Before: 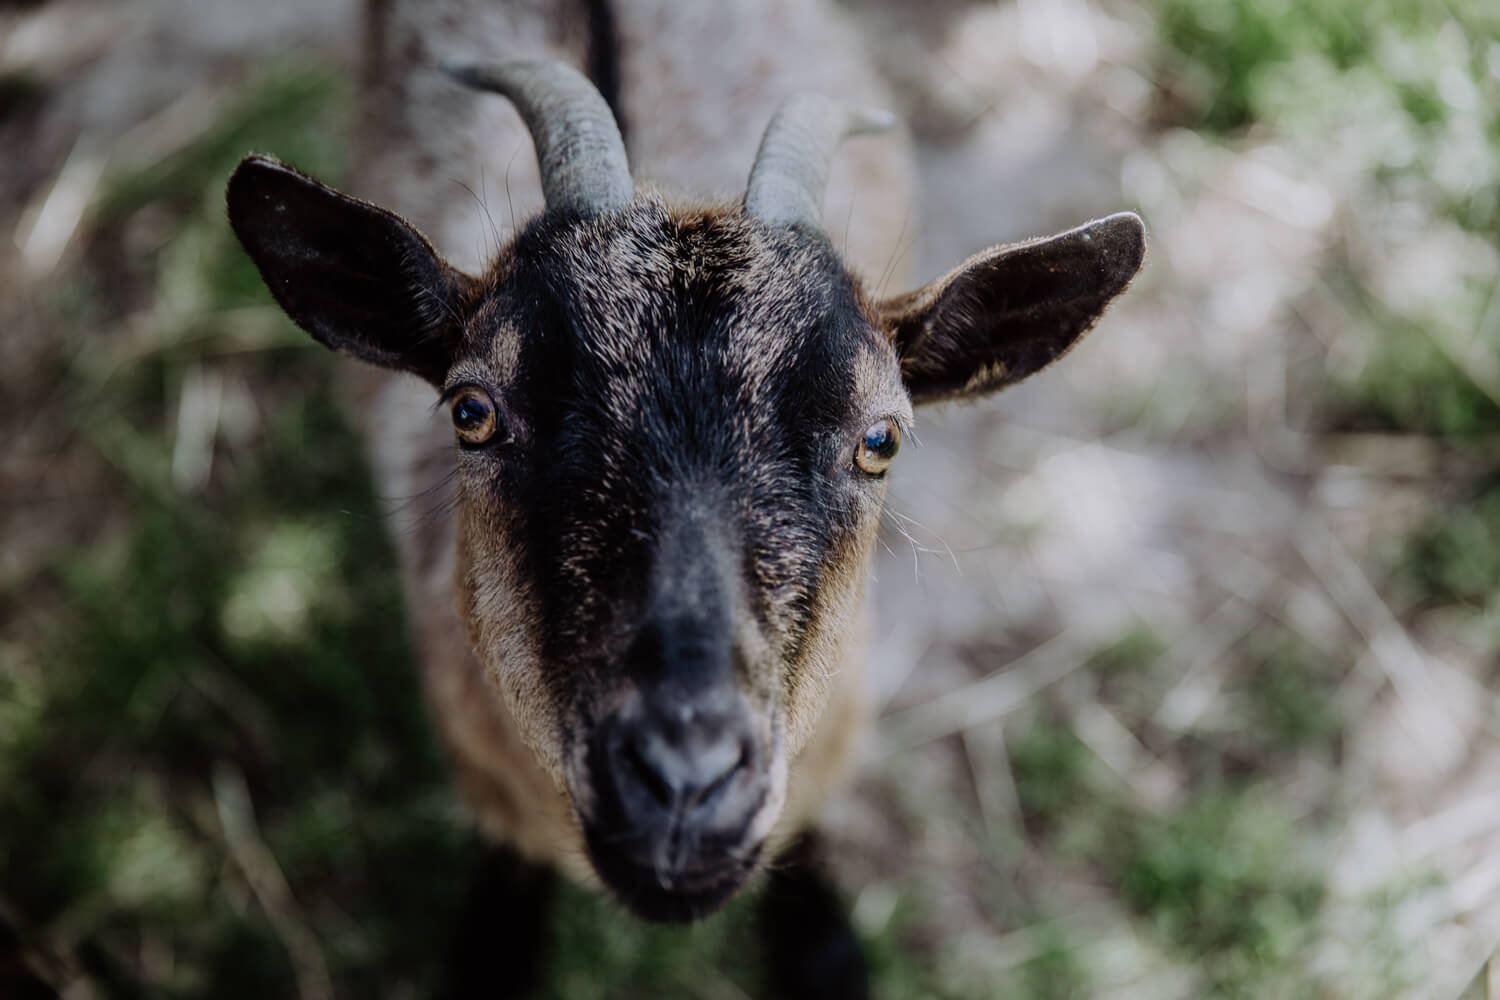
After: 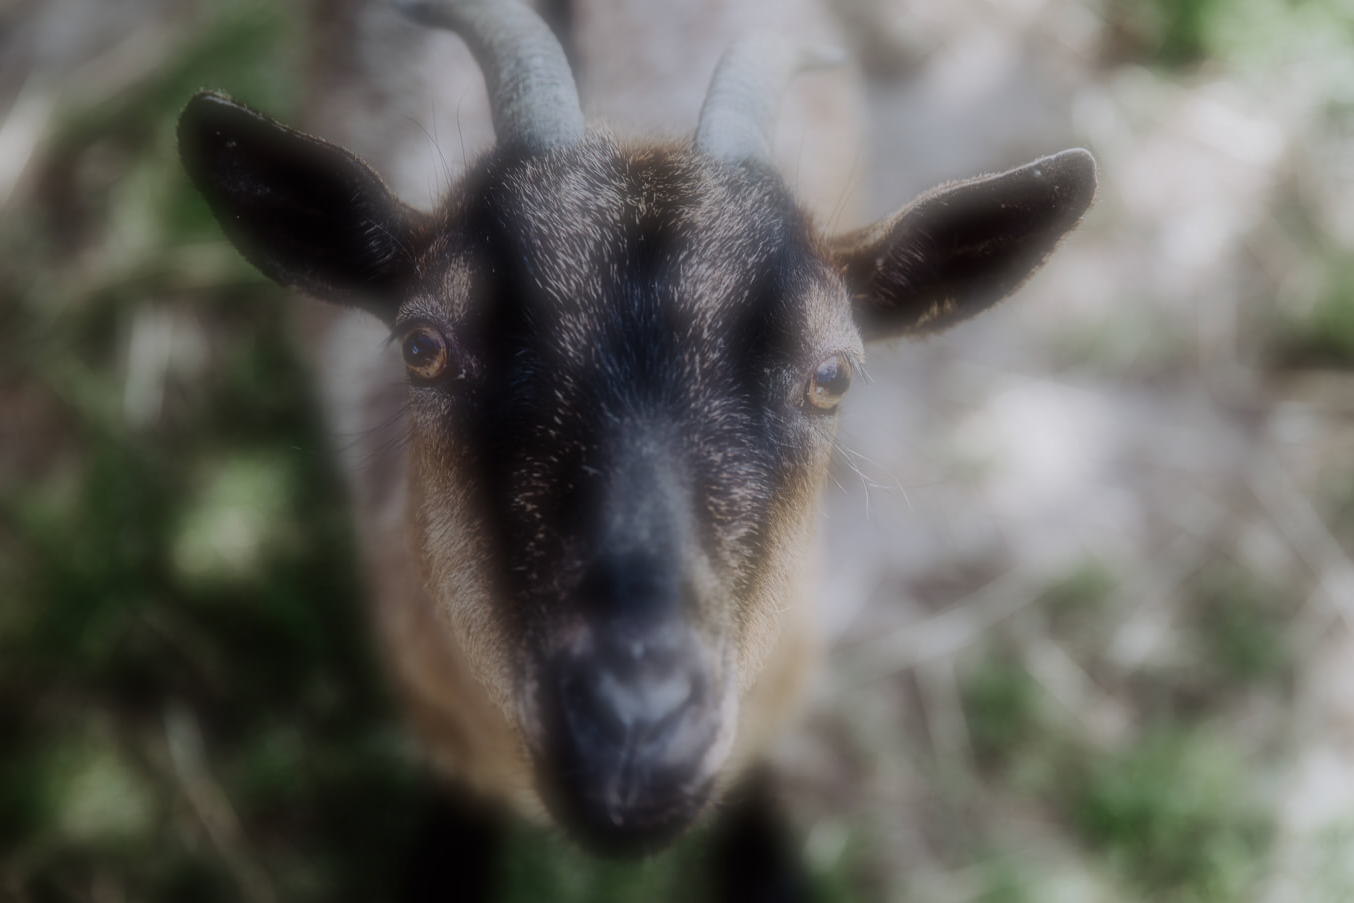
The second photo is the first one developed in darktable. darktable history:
crop: left 3.305%, top 6.436%, right 6.389%, bottom 3.258%
soften: on, module defaults
